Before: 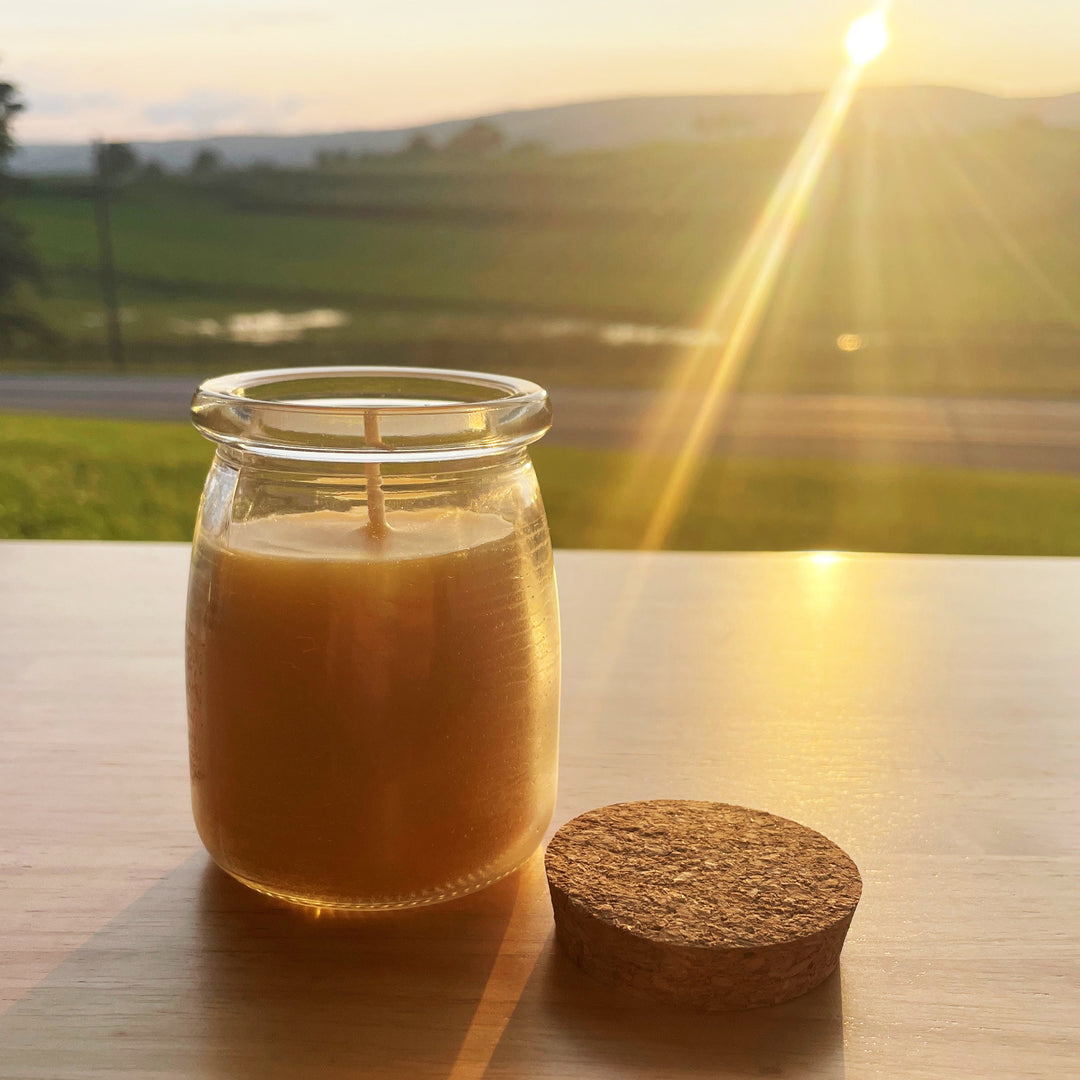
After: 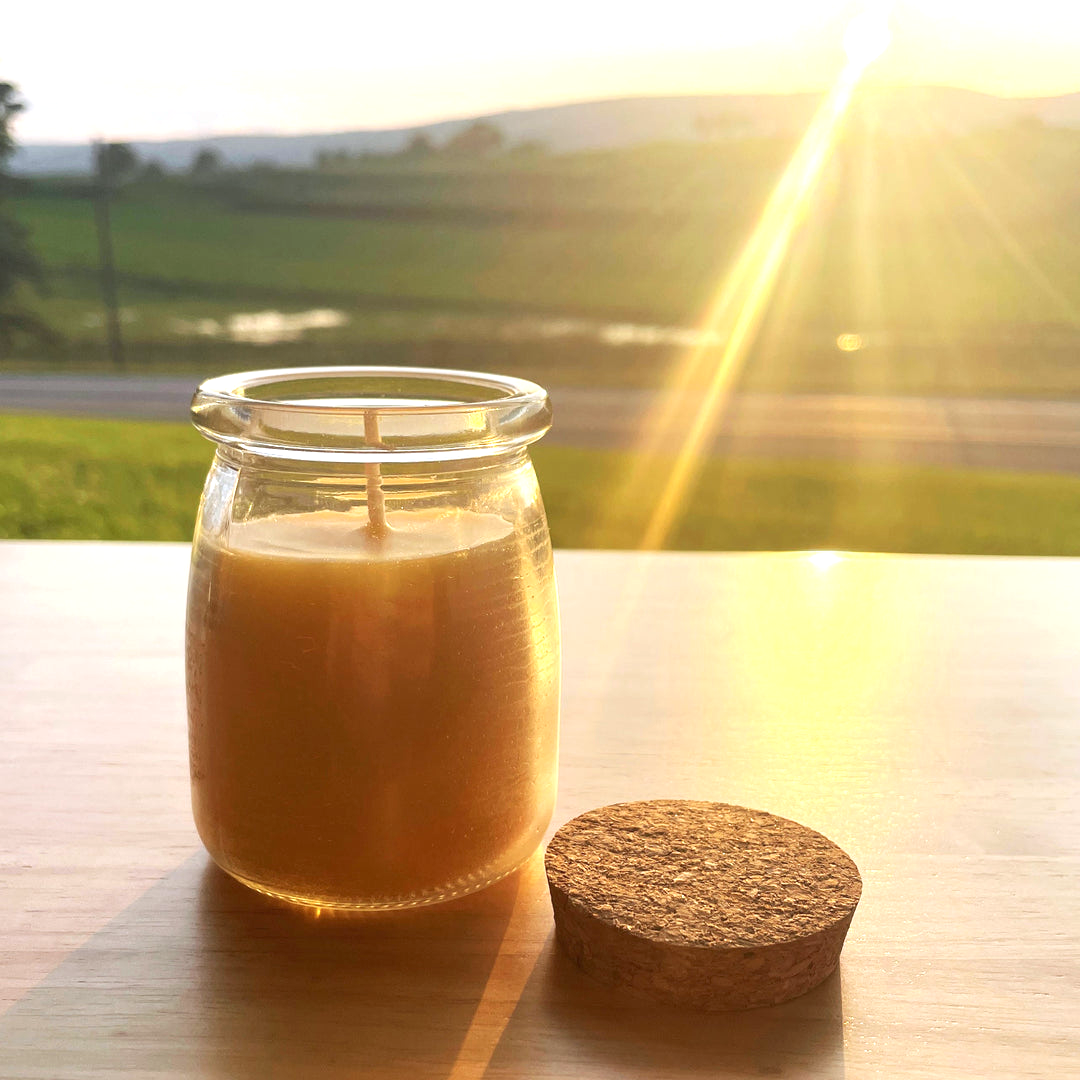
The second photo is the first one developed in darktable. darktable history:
exposure: exposure 0.636 EV, compensate highlight preservation false
white balance: red 0.976, blue 1.04
